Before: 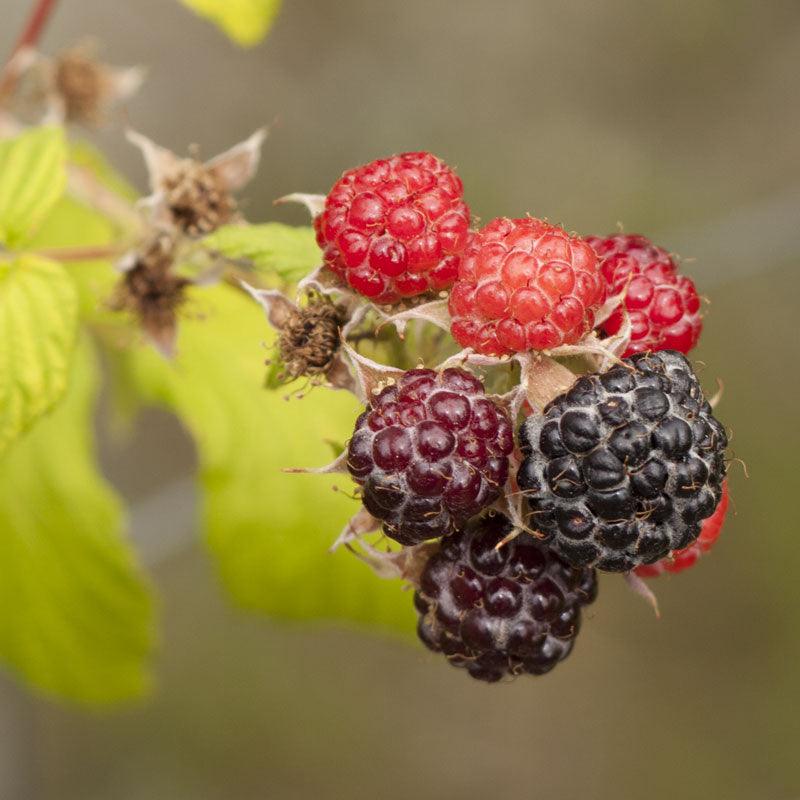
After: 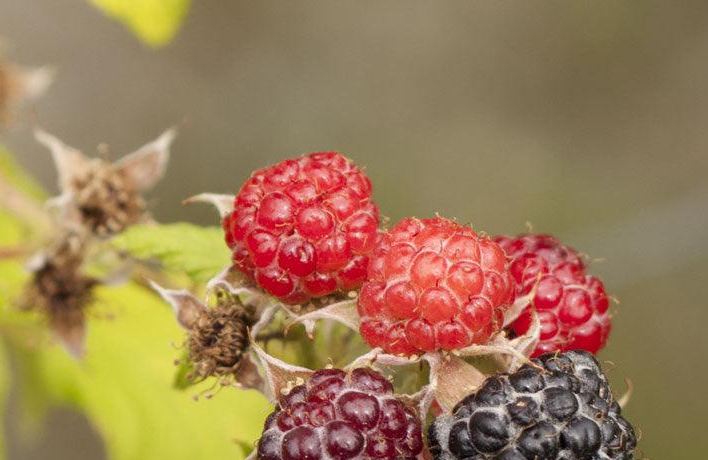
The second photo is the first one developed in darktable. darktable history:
crop and rotate: left 11.379%, bottom 42.407%
